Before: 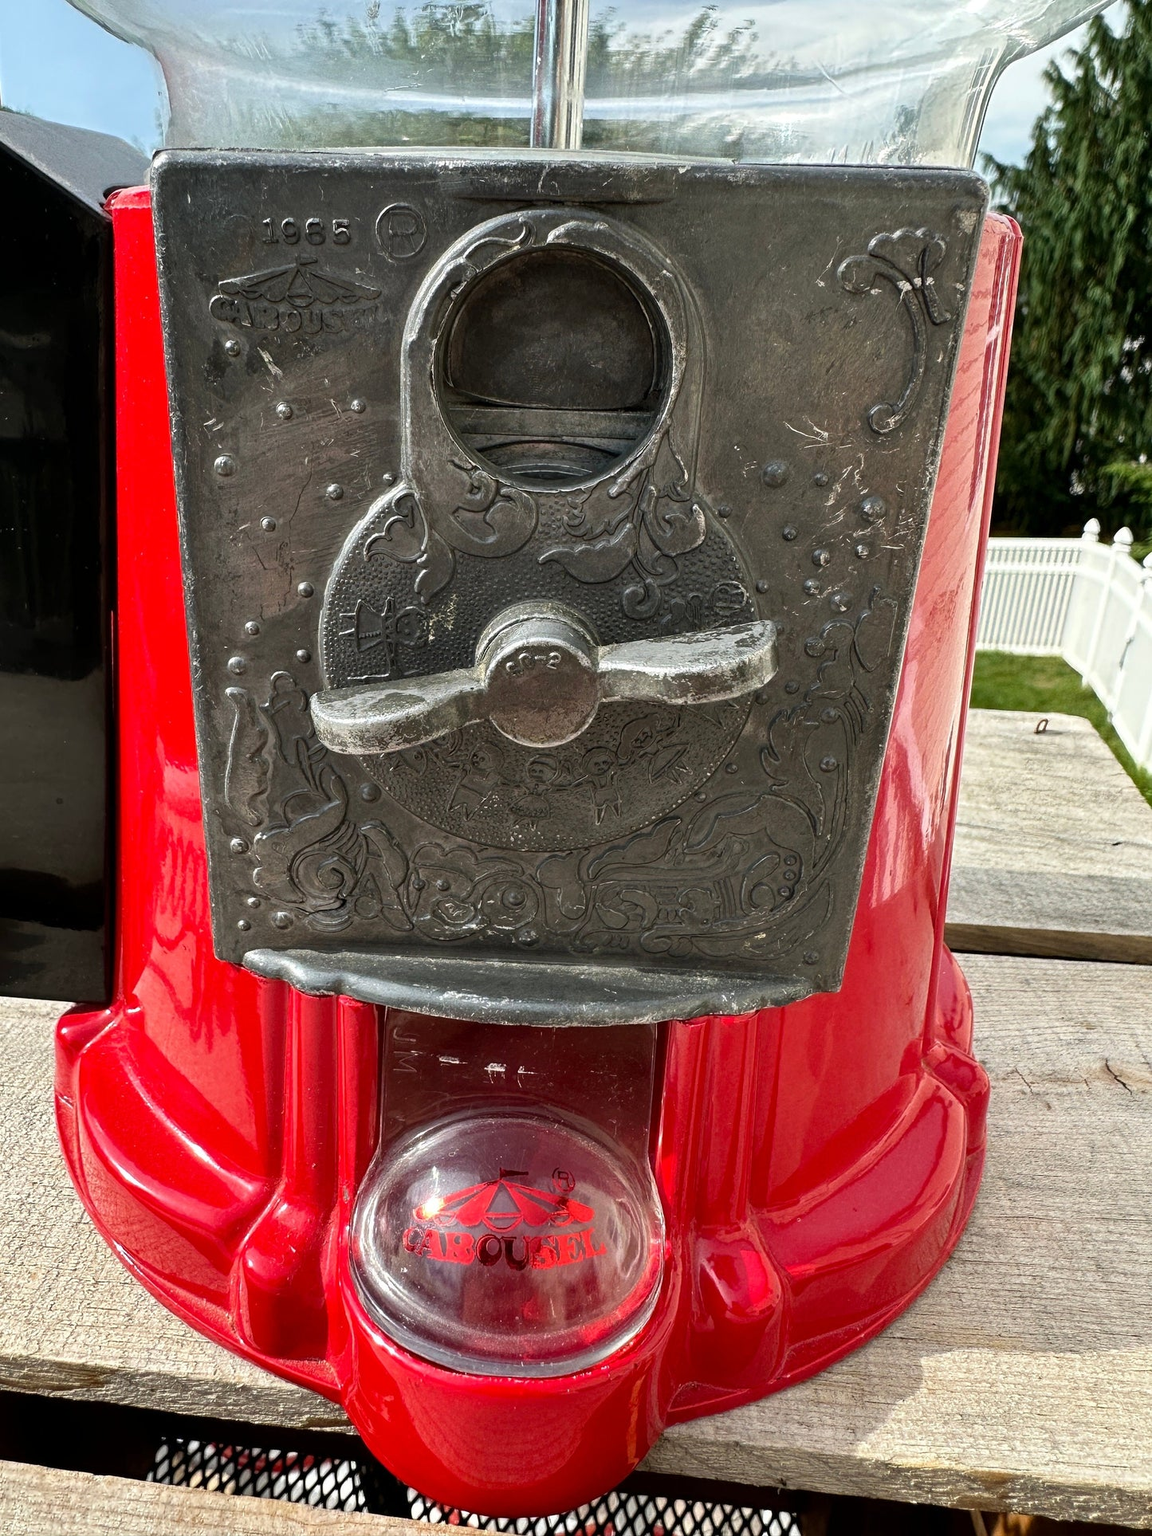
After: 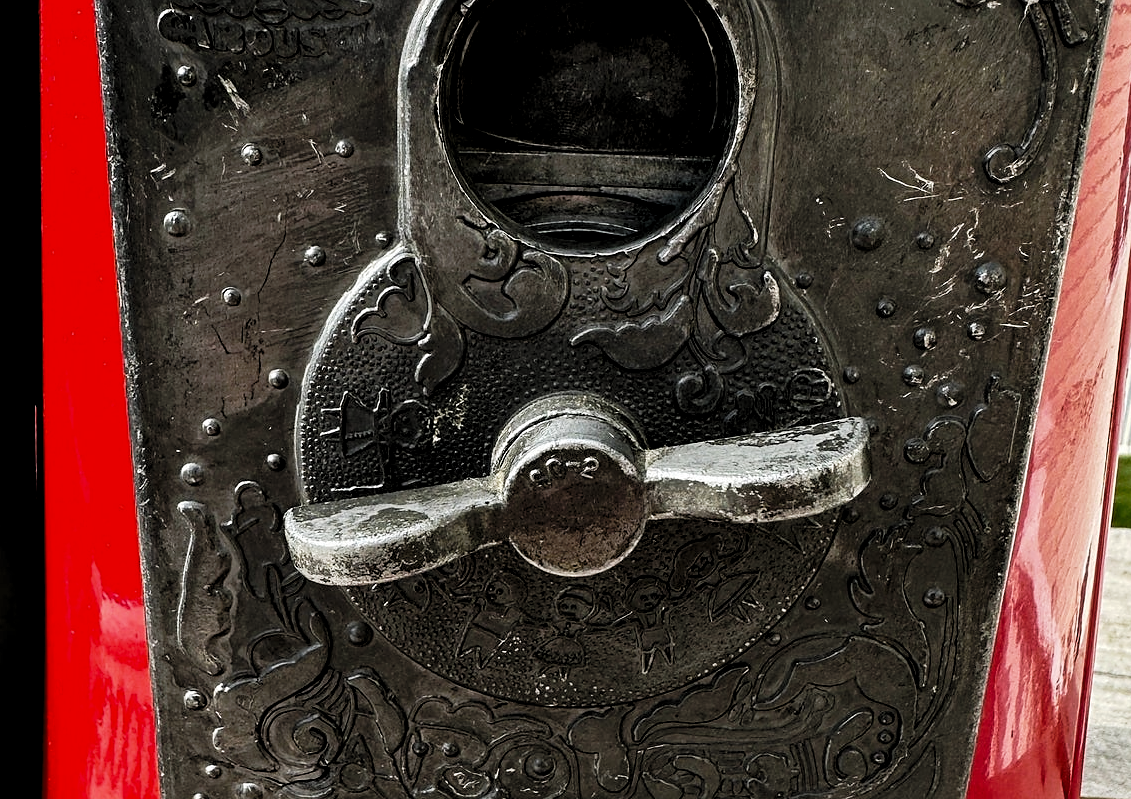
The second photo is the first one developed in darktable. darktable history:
sharpen: radius 1.466, amount 0.409, threshold 1.374
levels: levels [0.116, 0.574, 1]
crop: left 7.317%, top 18.775%, right 14.36%, bottom 39.735%
tone curve: curves: ch0 [(0, 0) (0.003, 0.007) (0.011, 0.01) (0.025, 0.018) (0.044, 0.028) (0.069, 0.034) (0.1, 0.04) (0.136, 0.051) (0.177, 0.104) (0.224, 0.161) (0.277, 0.234) (0.335, 0.316) (0.399, 0.41) (0.468, 0.487) (0.543, 0.577) (0.623, 0.679) (0.709, 0.769) (0.801, 0.854) (0.898, 0.922) (1, 1)], preserve colors none
